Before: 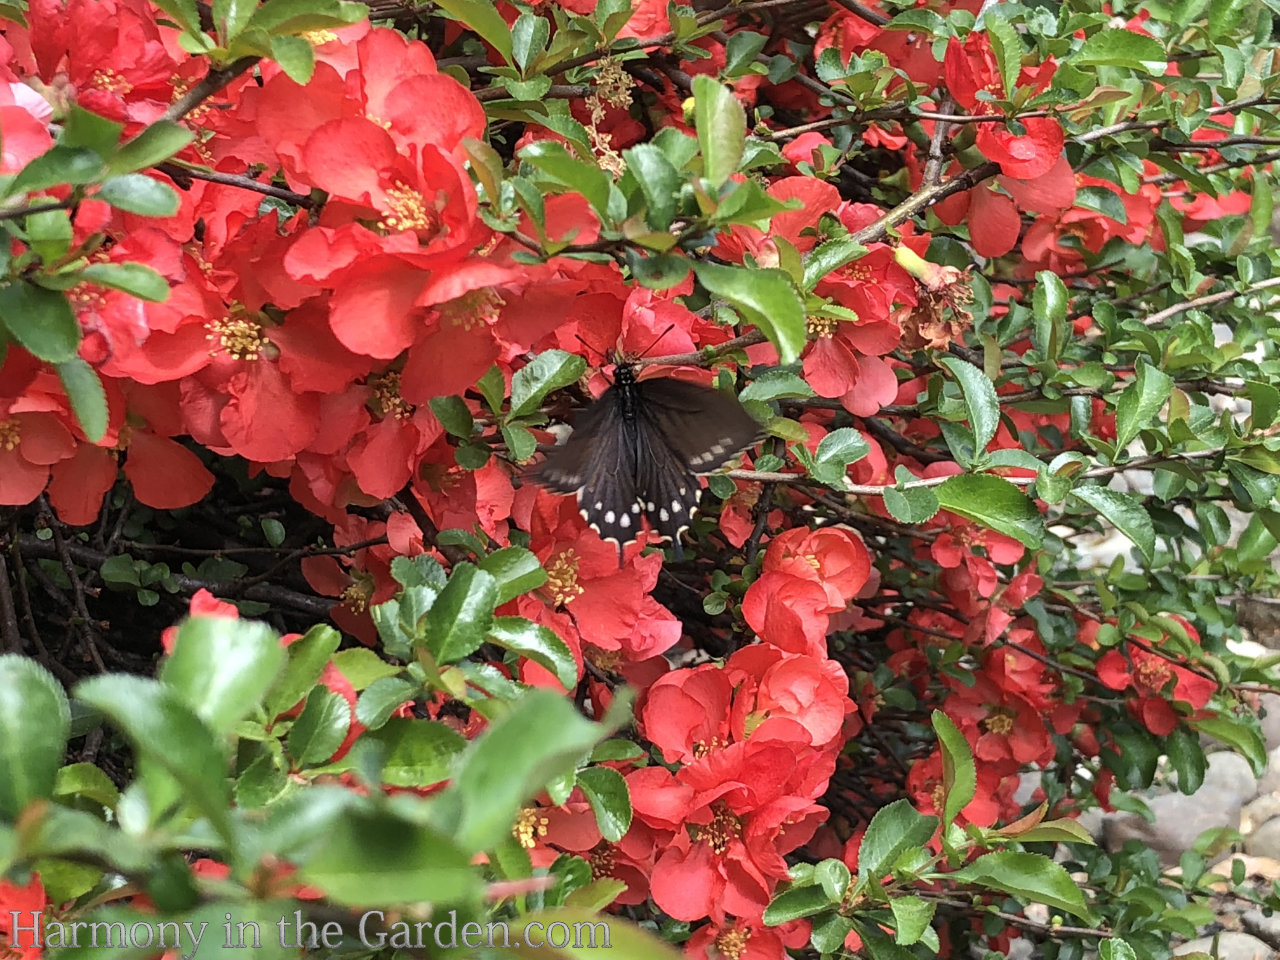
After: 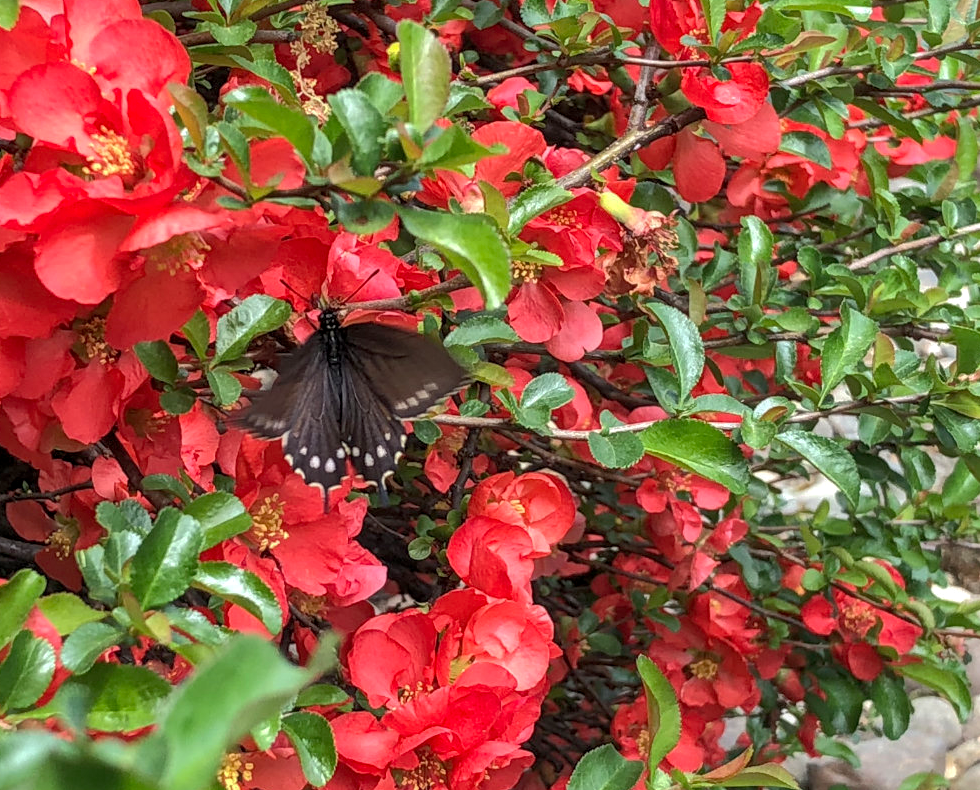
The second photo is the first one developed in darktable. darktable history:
local contrast: on, module defaults
crop: left 23.095%, top 5.827%, bottom 11.854%
shadows and highlights: on, module defaults
